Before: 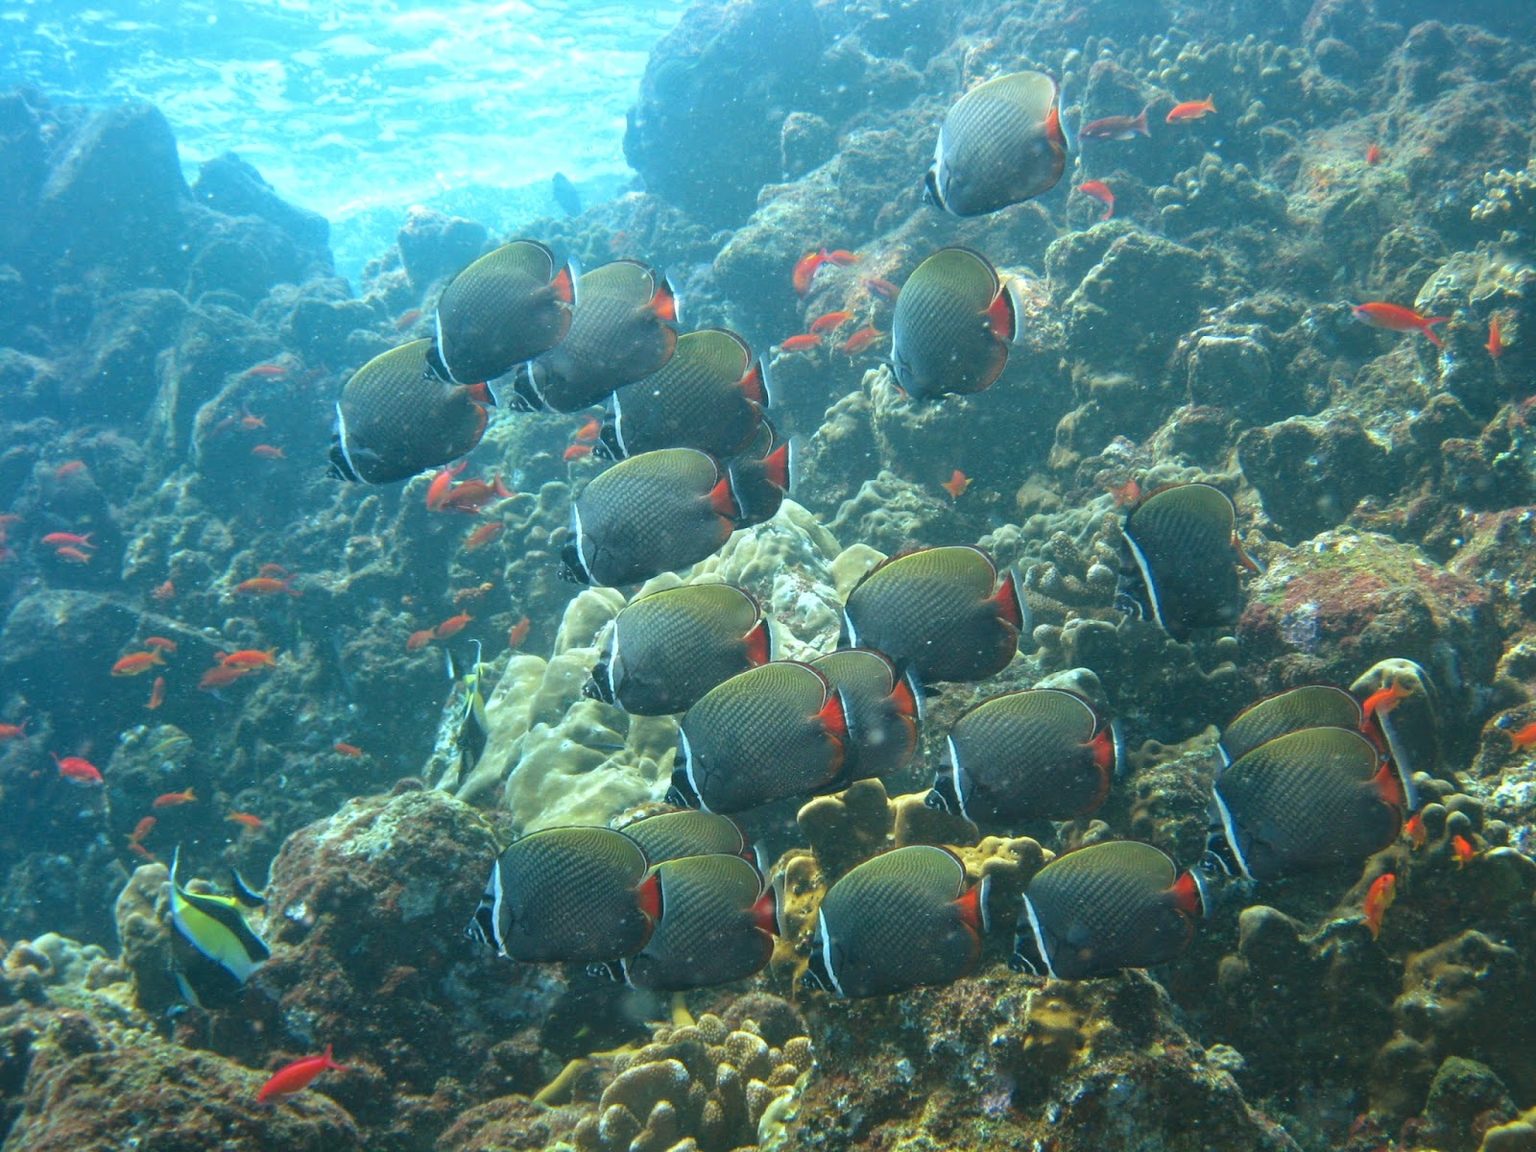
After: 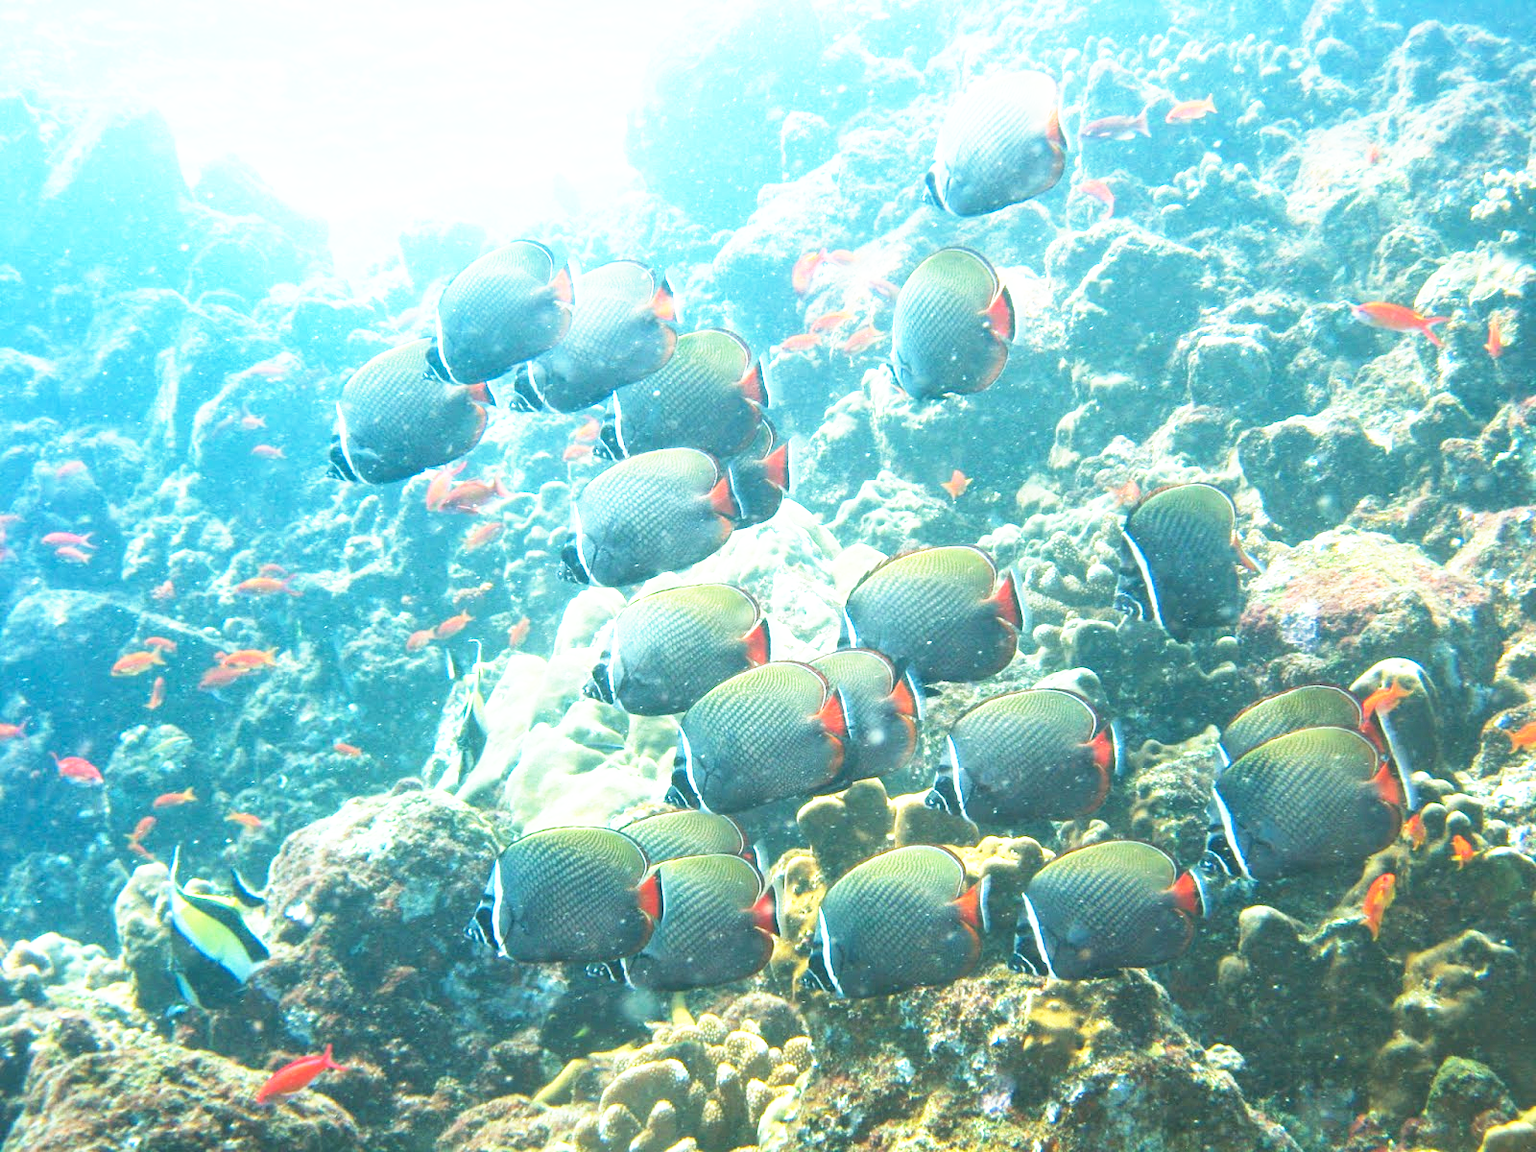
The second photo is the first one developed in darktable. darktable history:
base curve: curves: ch0 [(0, 0) (0.495, 0.917) (1, 1)], preserve colors none
exposure: black level correction 0, exposure 0.702 EV, compensate highlight preservation false
